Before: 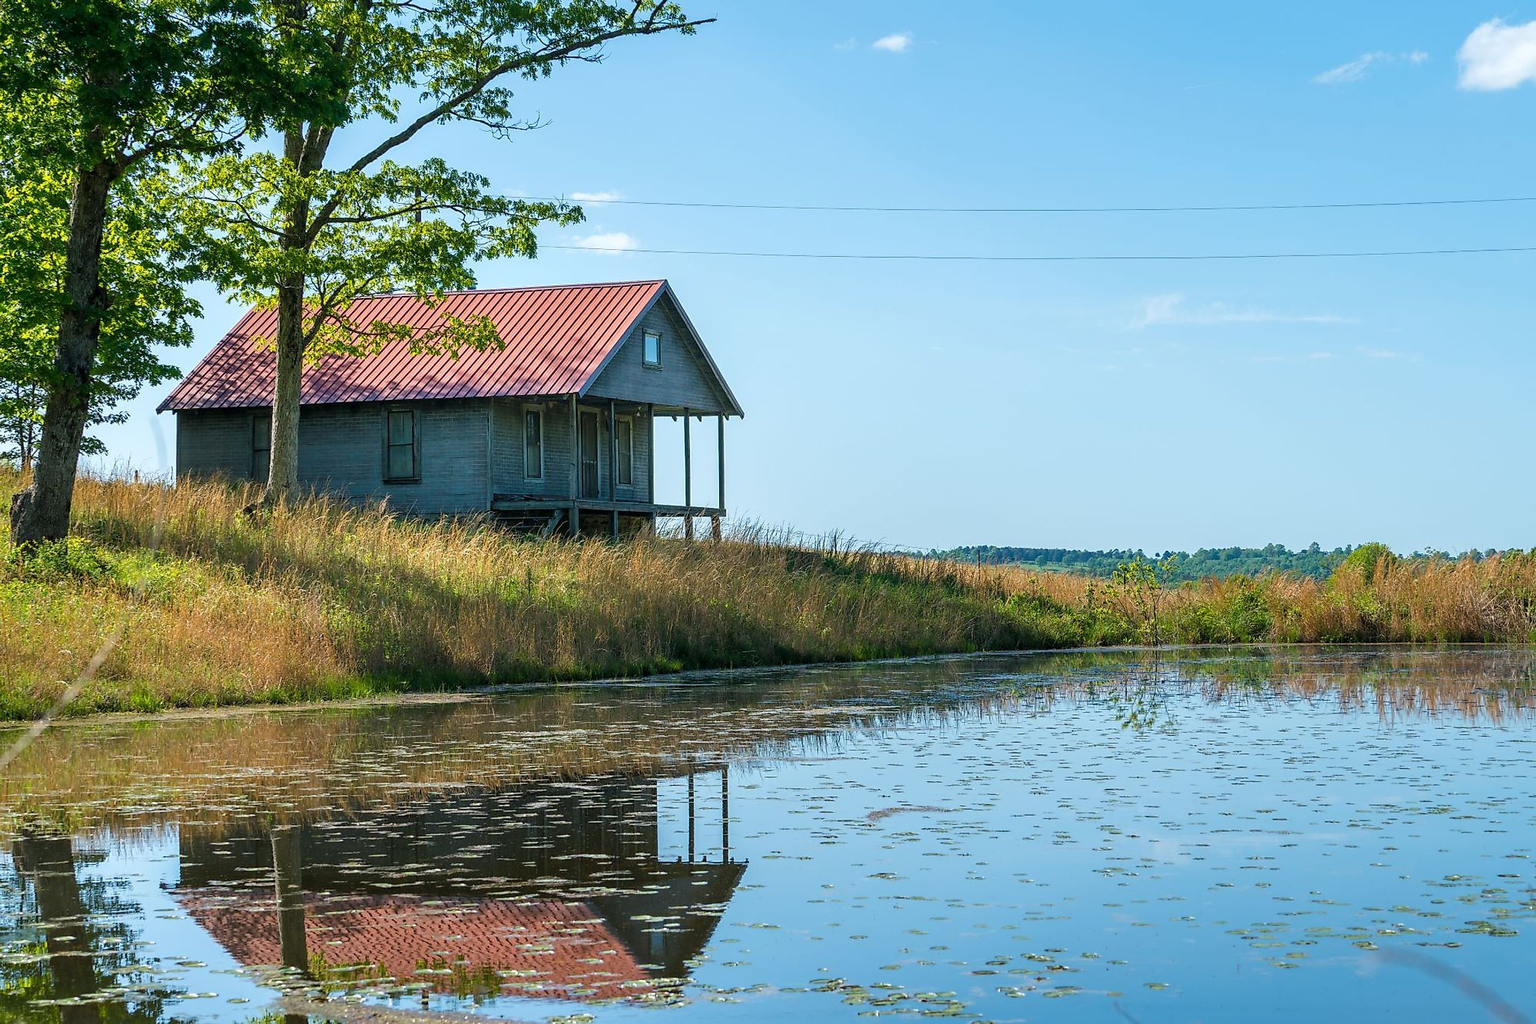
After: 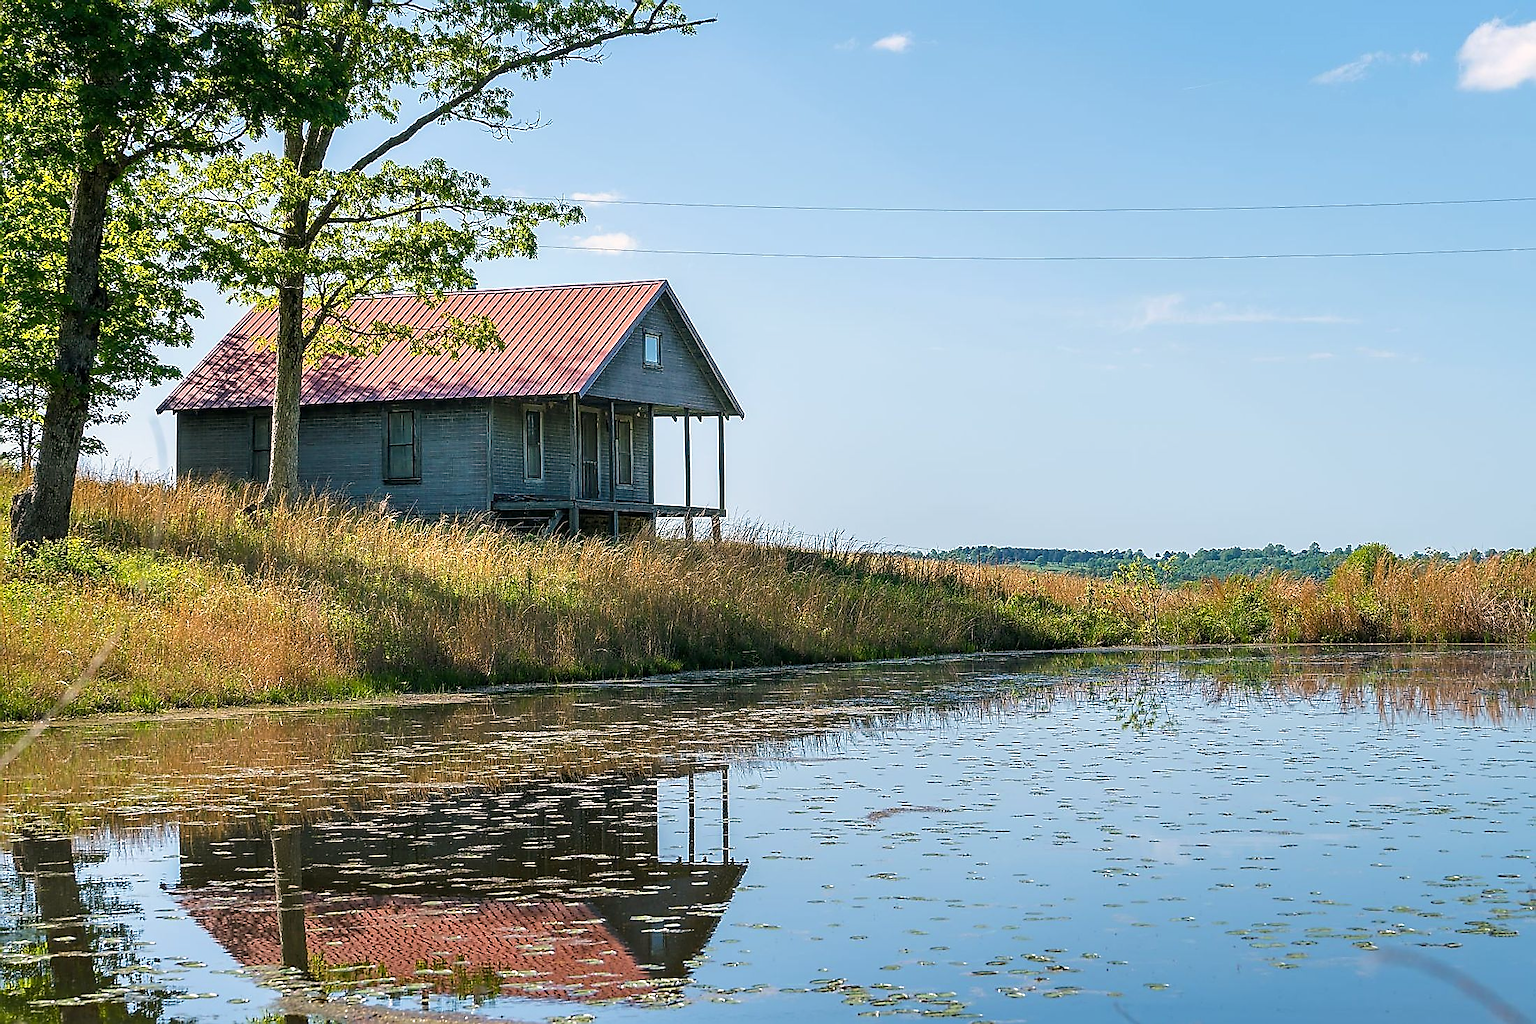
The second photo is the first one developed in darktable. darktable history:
sharpen: radius 1.374, amount 1.266, threshold 0.824
color correction: highlights a* 5.88, highlights b* 4.73
